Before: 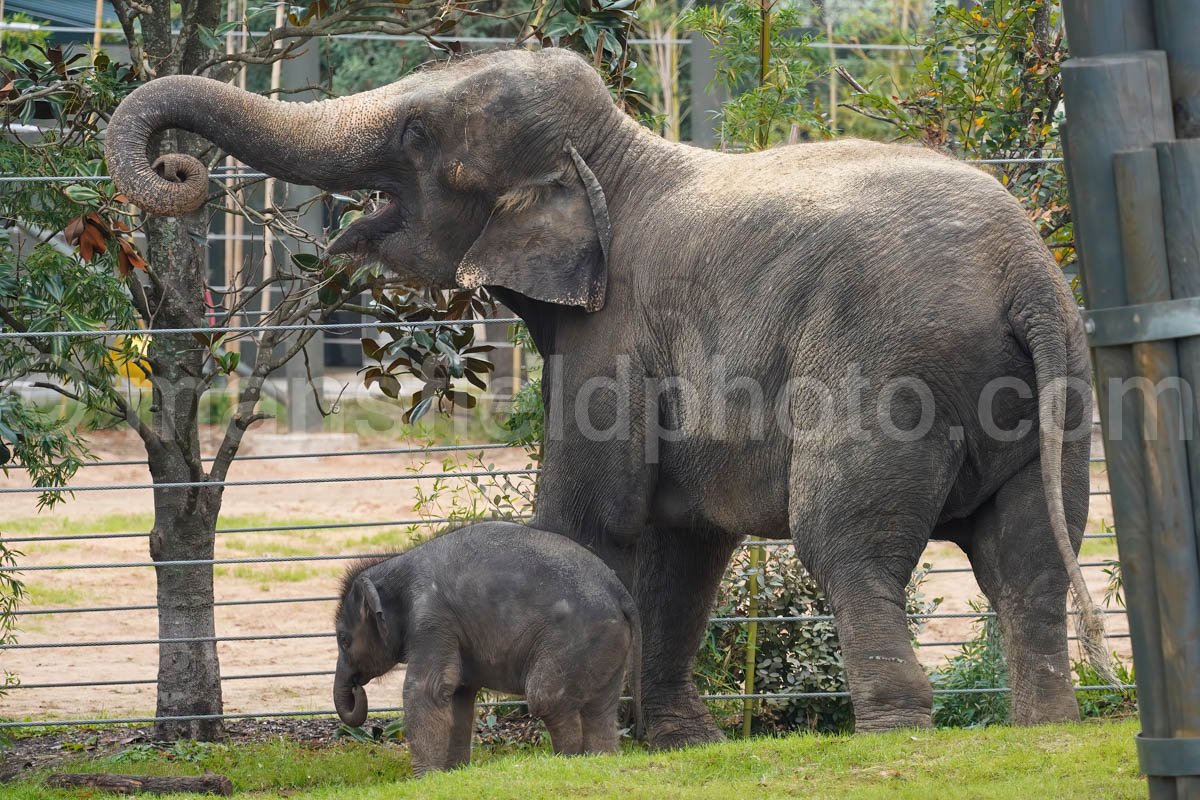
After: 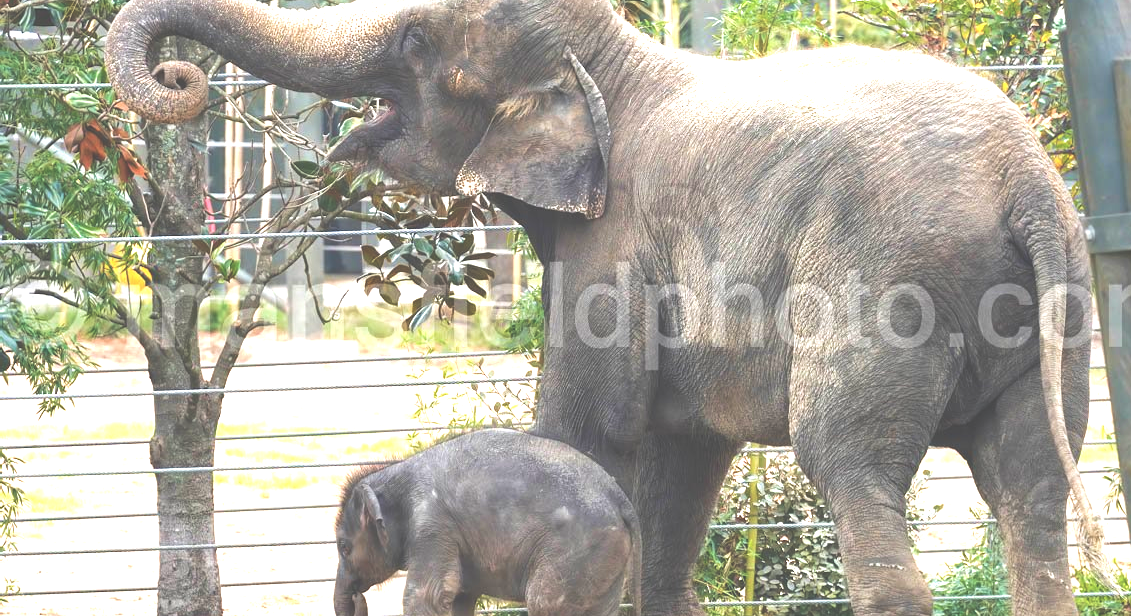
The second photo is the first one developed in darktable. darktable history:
velvia: on, module defaults
exposure: black level correction -0.023, exposure 1.397 EV, compensate highlight preservation false
crop and rotate: angle 0.03°, top 11.643%, right 5.651%, bottom 11.189%
